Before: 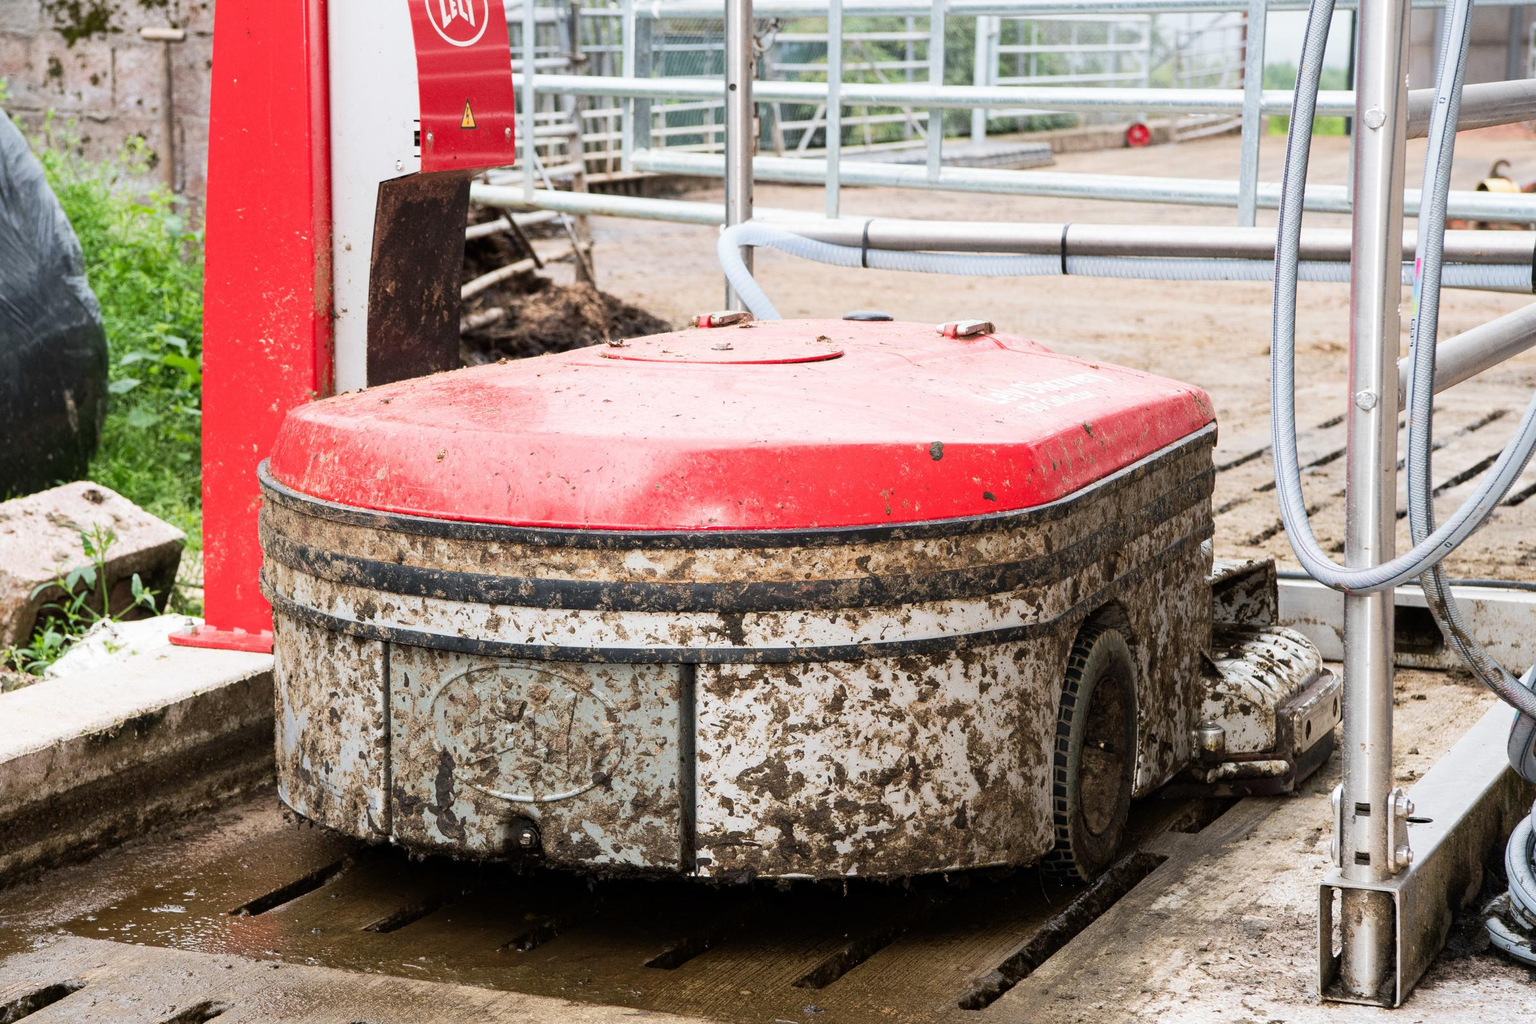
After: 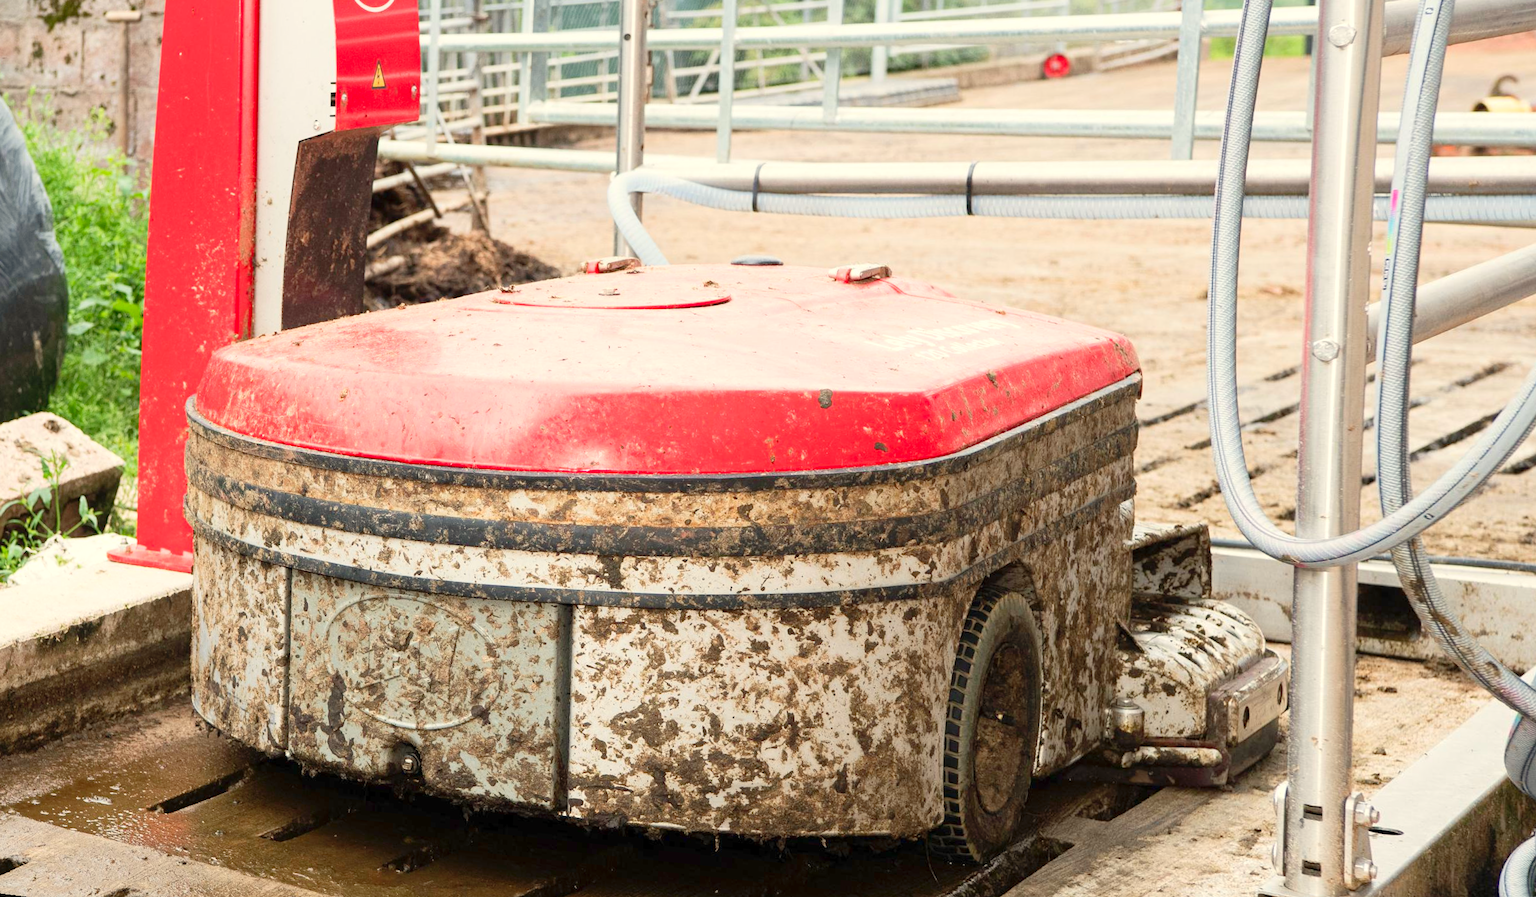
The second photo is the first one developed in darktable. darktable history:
levels: levels [0, 0.43, 0.984]
rotate and perspective: rotation 1.69°, lens shift (vertical) -0.023, lens shift (horizontal) -0.291, crop left 0.025, crop right 0.988, crop top 0.092, crop bottom 0.842
white balance: red 1.029, blue 0.92
